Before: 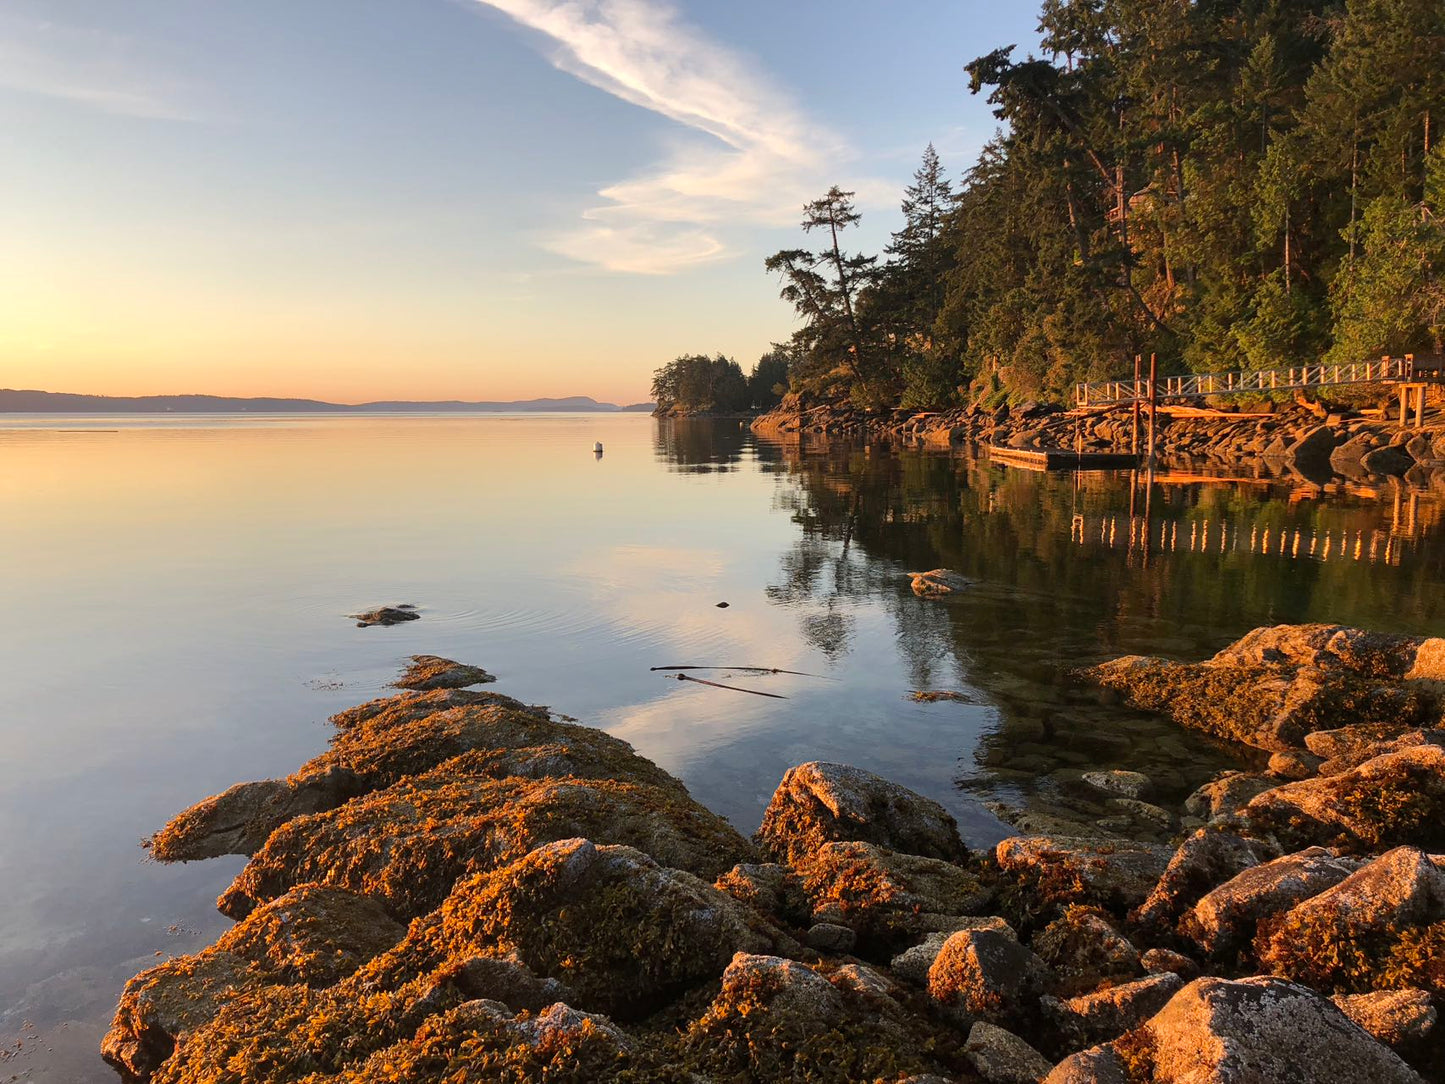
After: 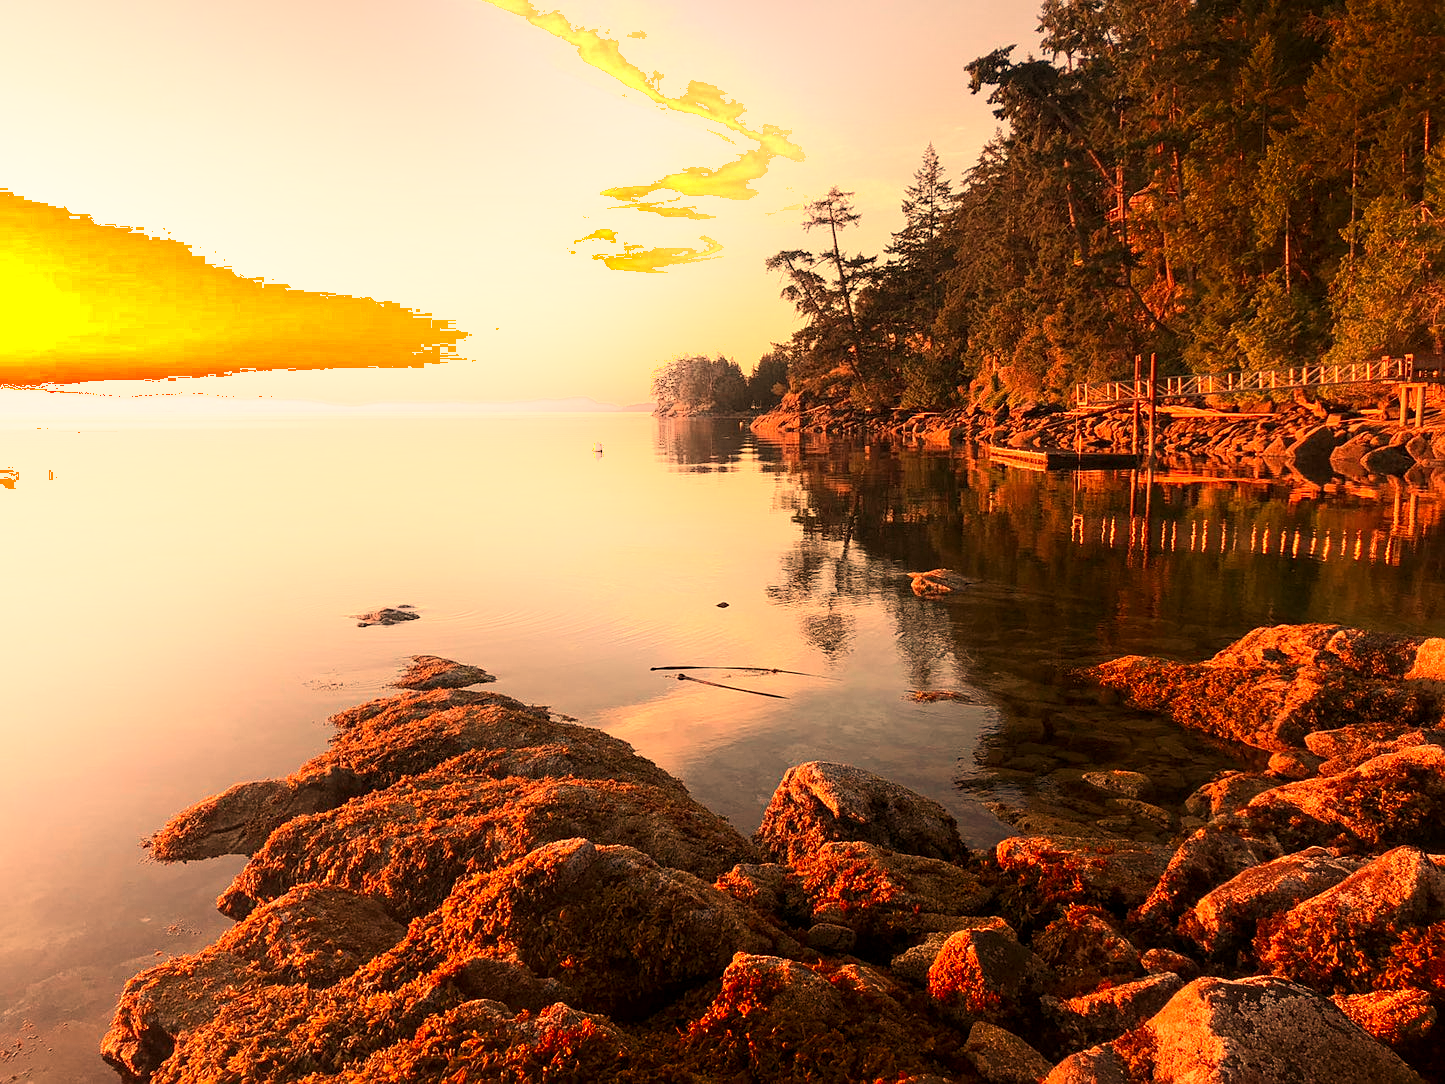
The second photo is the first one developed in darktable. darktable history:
shadows and highlights: shadows -54.3, highlights 86.09, soften with gaussian
white balance: red 1.467, blue 0.684
sharpen: radius 1.272, amount 0.305, threshold 0
local contrast: highlights 100%, shadows 100%, detail 120%, midtone range 0.2
